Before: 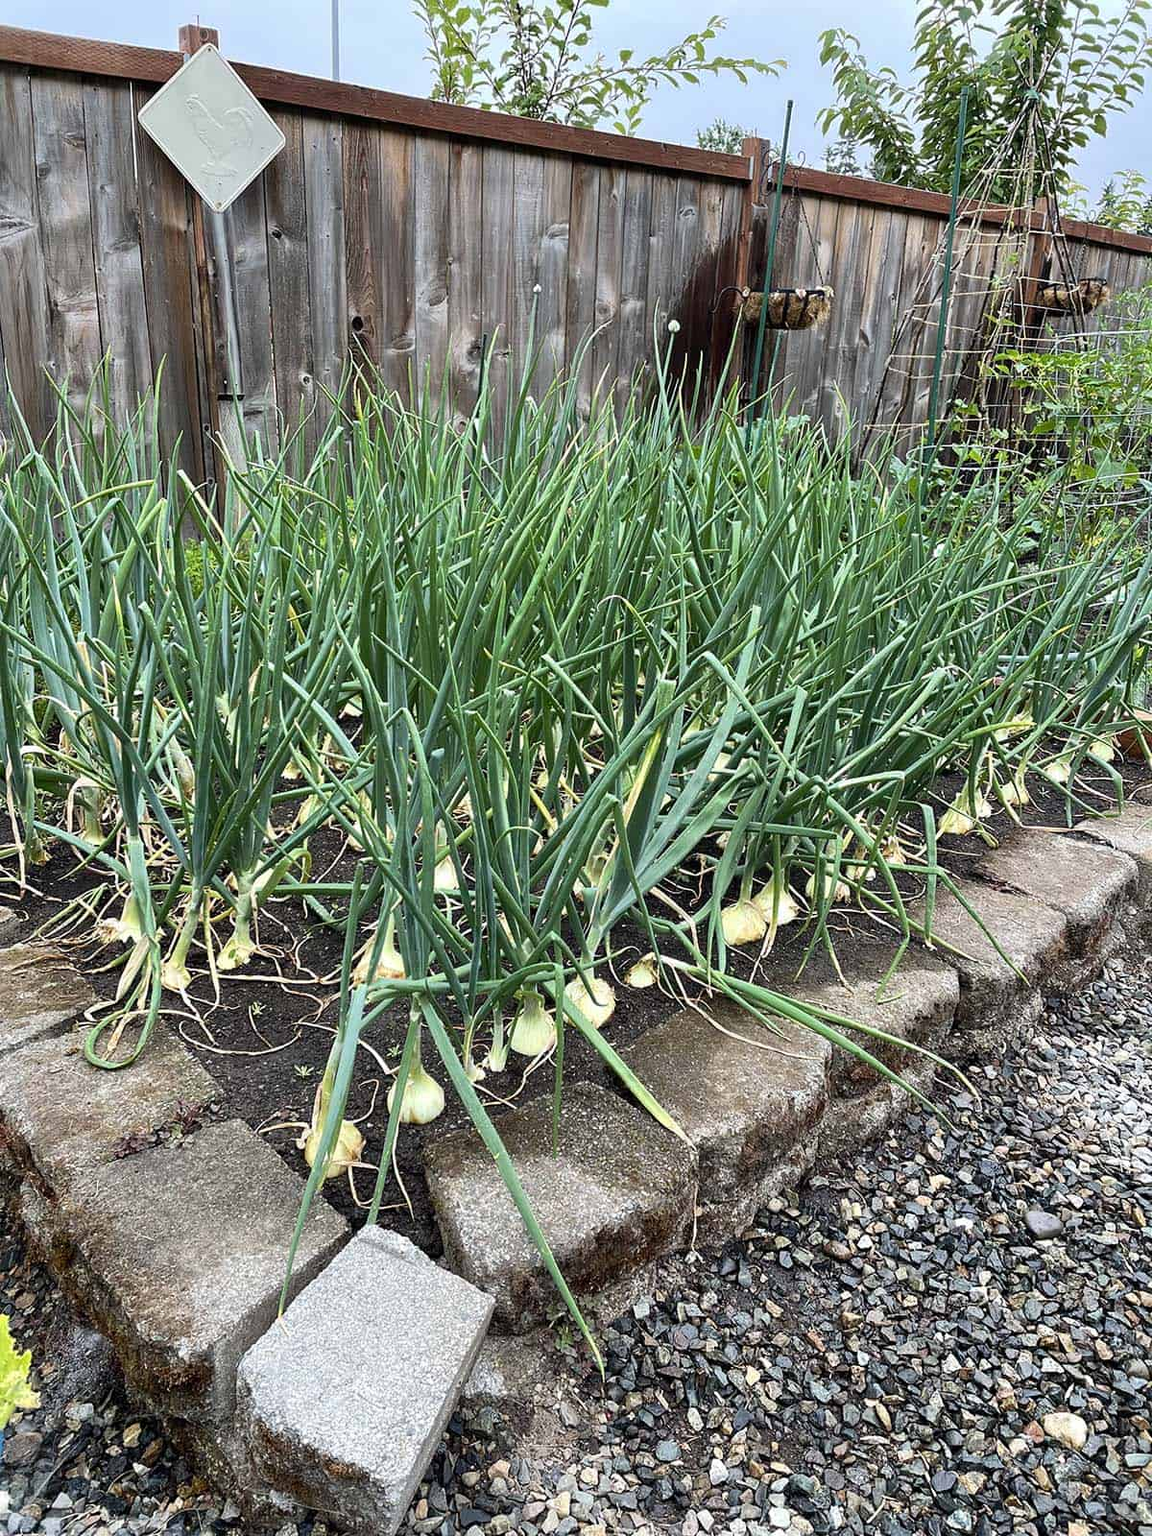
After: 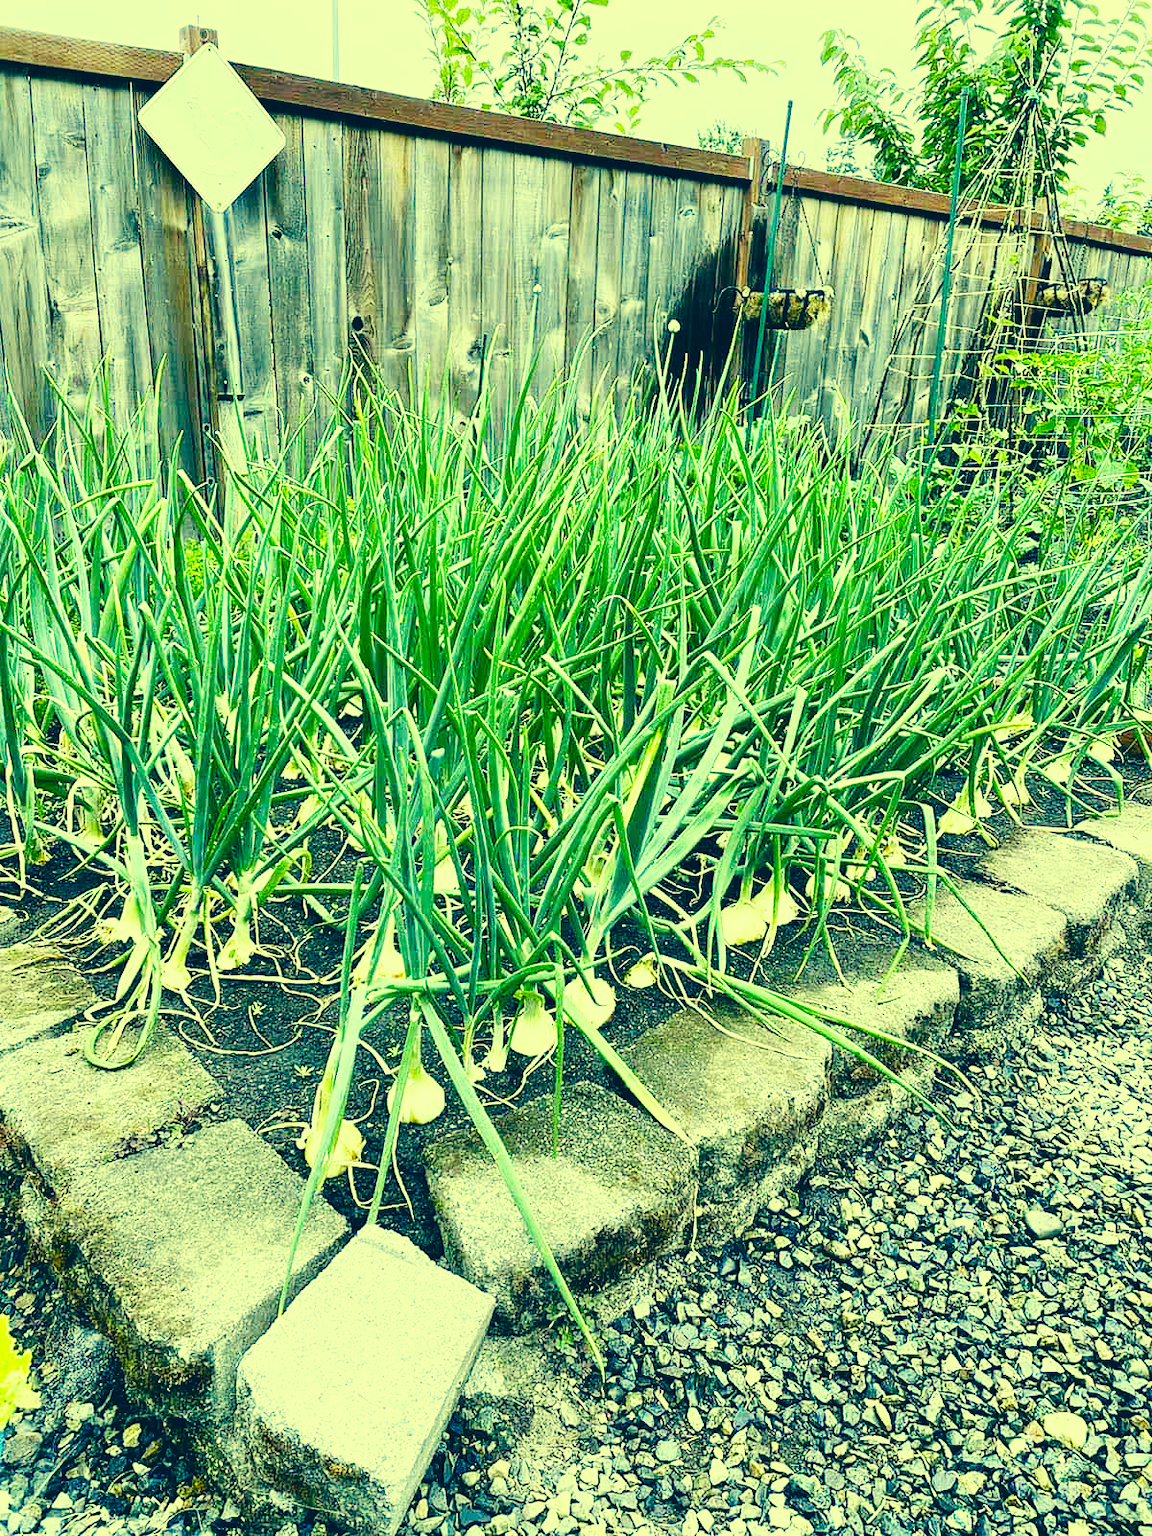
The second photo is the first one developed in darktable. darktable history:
base curve: curves: ch0 [(0, 0.003) (0.001, 0.002) (0.006, 0.004) (0.02, 0.022) (0.048, 0.086) (0.094, 0.234) (0.162, 0.431) (0.258, 0.629) (0.385, 0.8) (0.548, 0.918) (0.751, 0.988) (1, 1)], preserve colors none
color correction: highlights a* -15.58, highlights b* 40, shadows a* -40, shadows b* -26.18
white balance: red 0.986, blue 1.01
